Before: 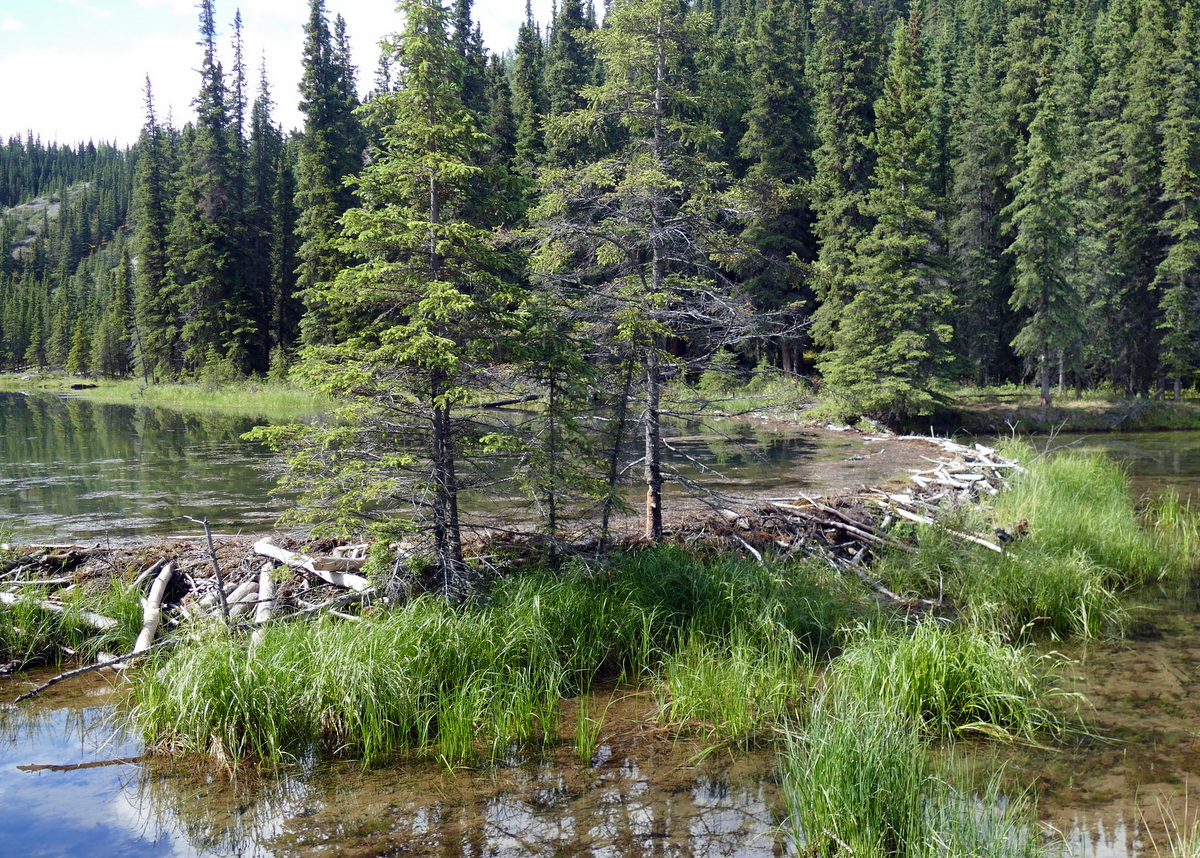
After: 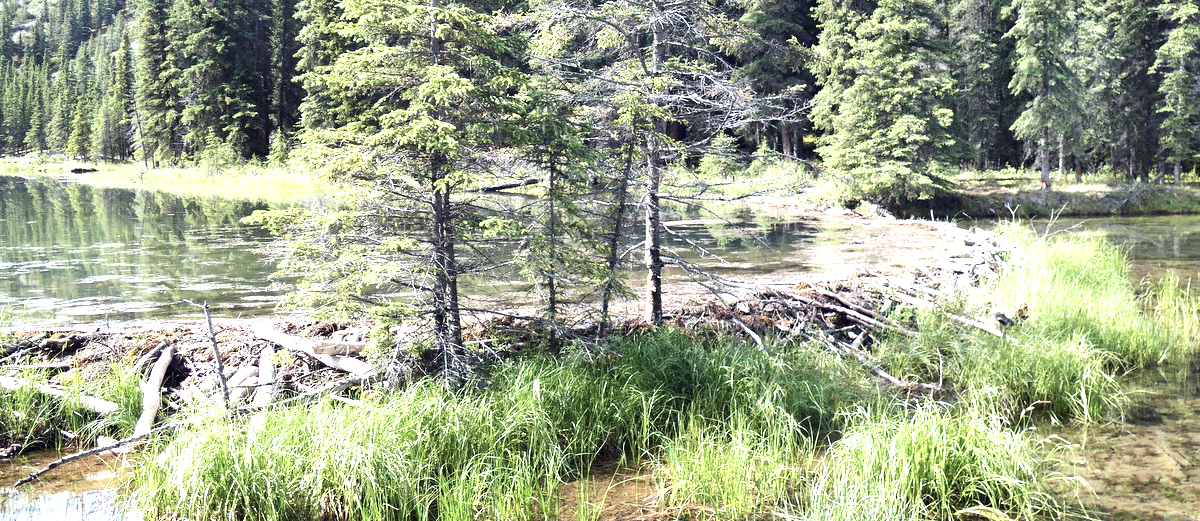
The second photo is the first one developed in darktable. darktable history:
contrast brightness saturation: contrast 0.096, saturation -0.302
exposure: black level correction 0, exposure 1.662 EV, compensate exposure bias true, compensate highlight preservation false
crop and rotate: top 25.249%, bottom 13.942%
